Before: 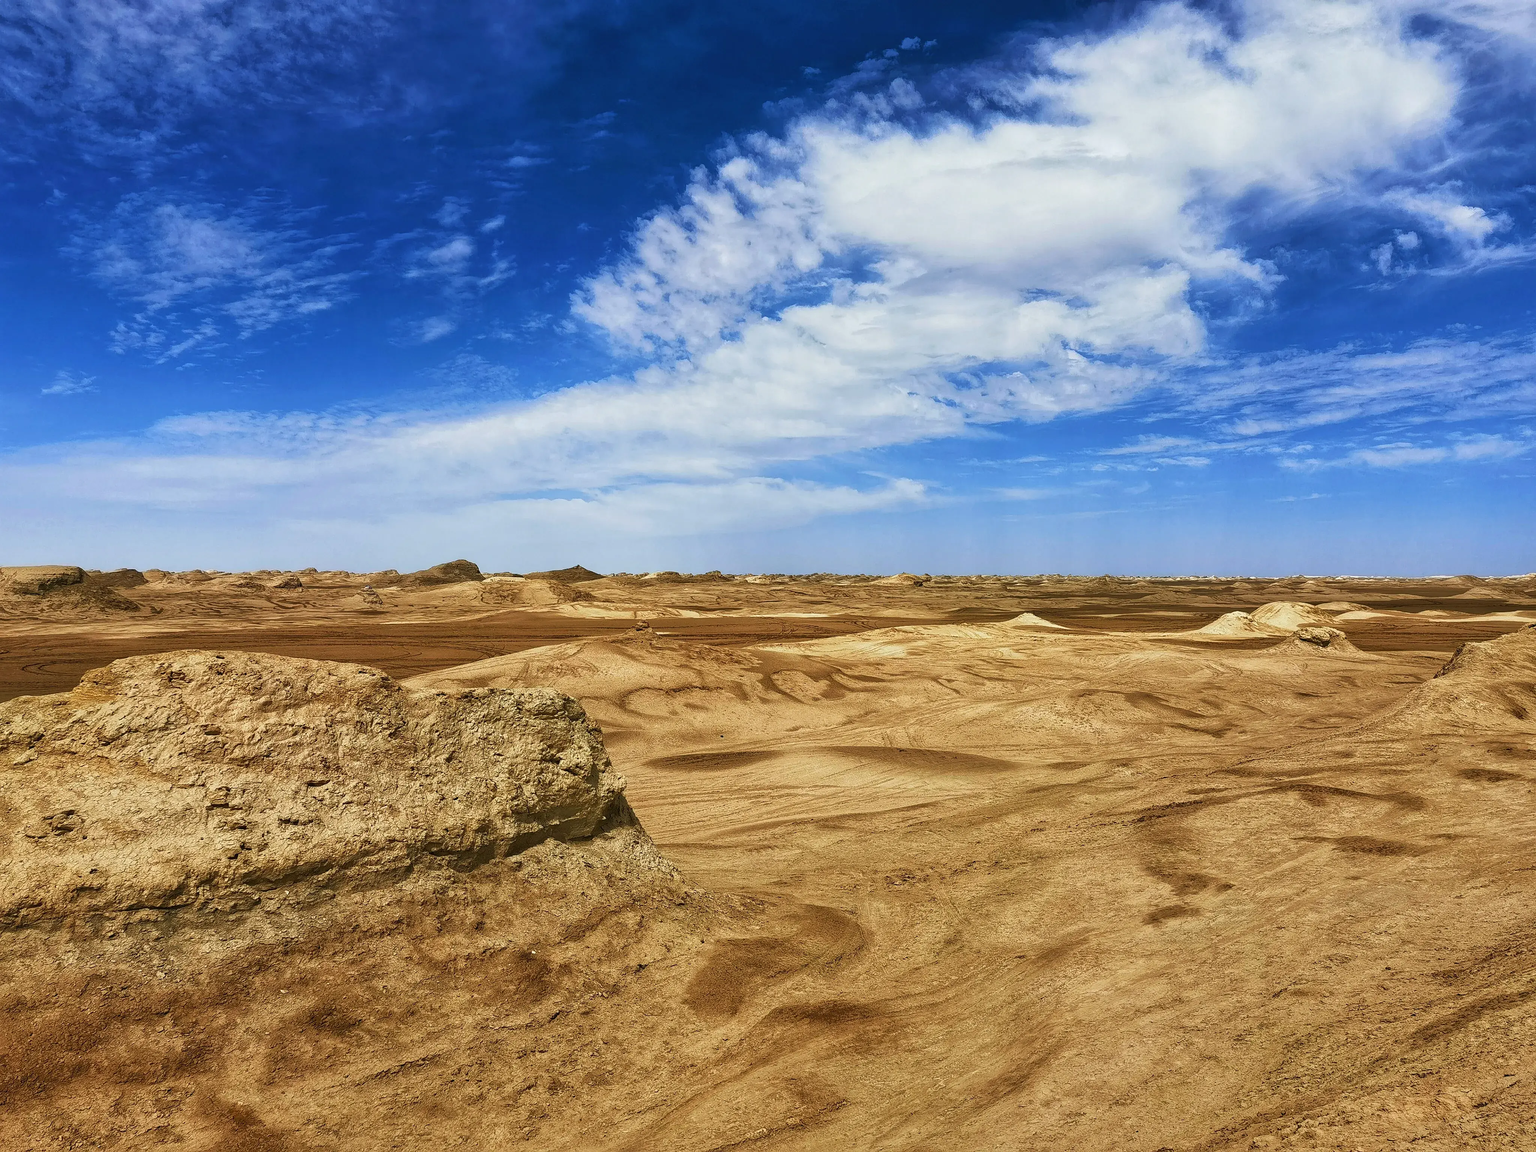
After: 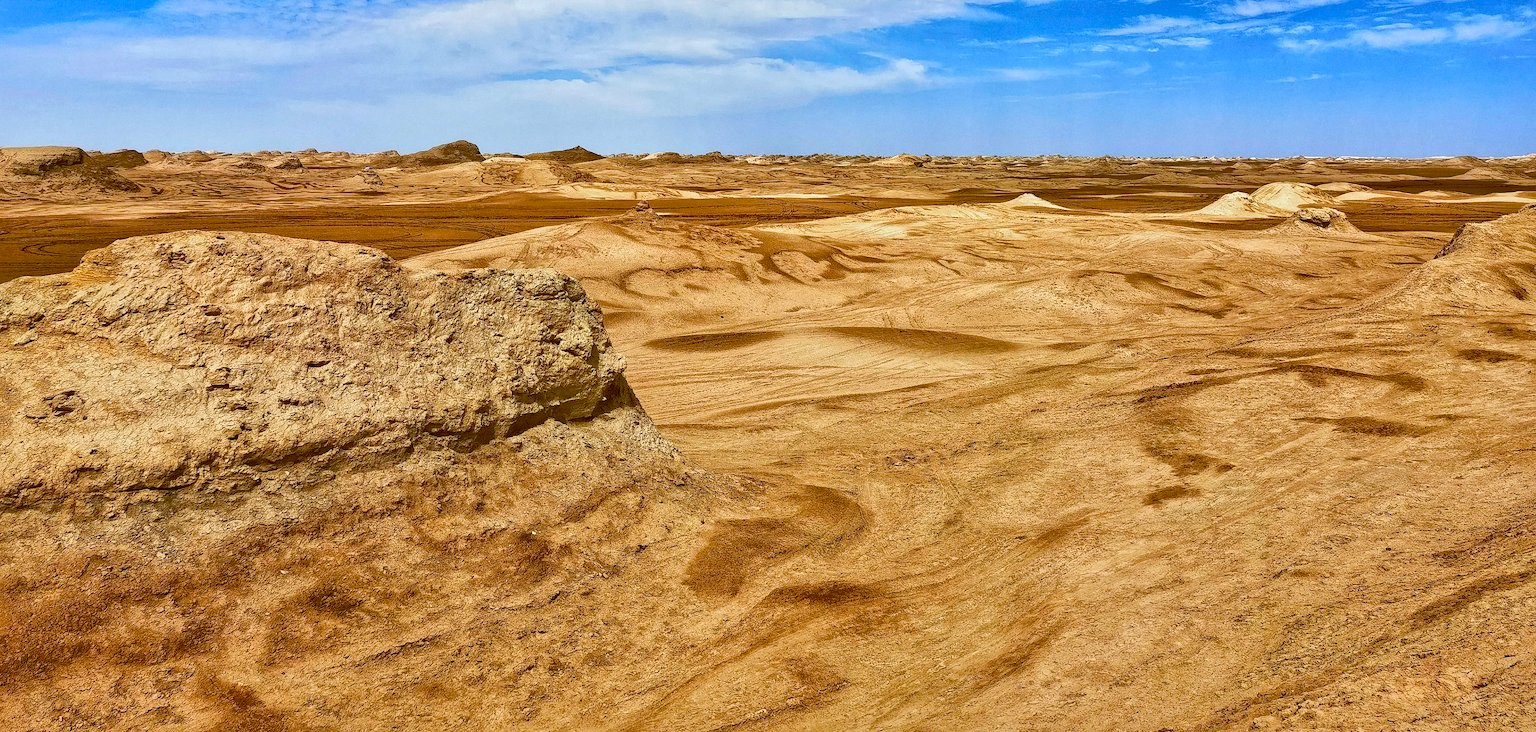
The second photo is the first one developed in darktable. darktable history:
color balance: lift [1, 1.015, 1.004, 0.985], gamma [1, 0.958, 0.971, 1.042], gain [1, 0.956, 0.977, 1.044]
grain: coarseness 0.09 ISO
local contrast: mode bilateral grid, contrast 20, coarseness 50, detail 150%, midtone range 0.2
crop and rotate: top 36.435%
base curve: curves: ch0 [(0, 0) (0.262, 0.32) (0.722, 0.705) (1, 1)]
